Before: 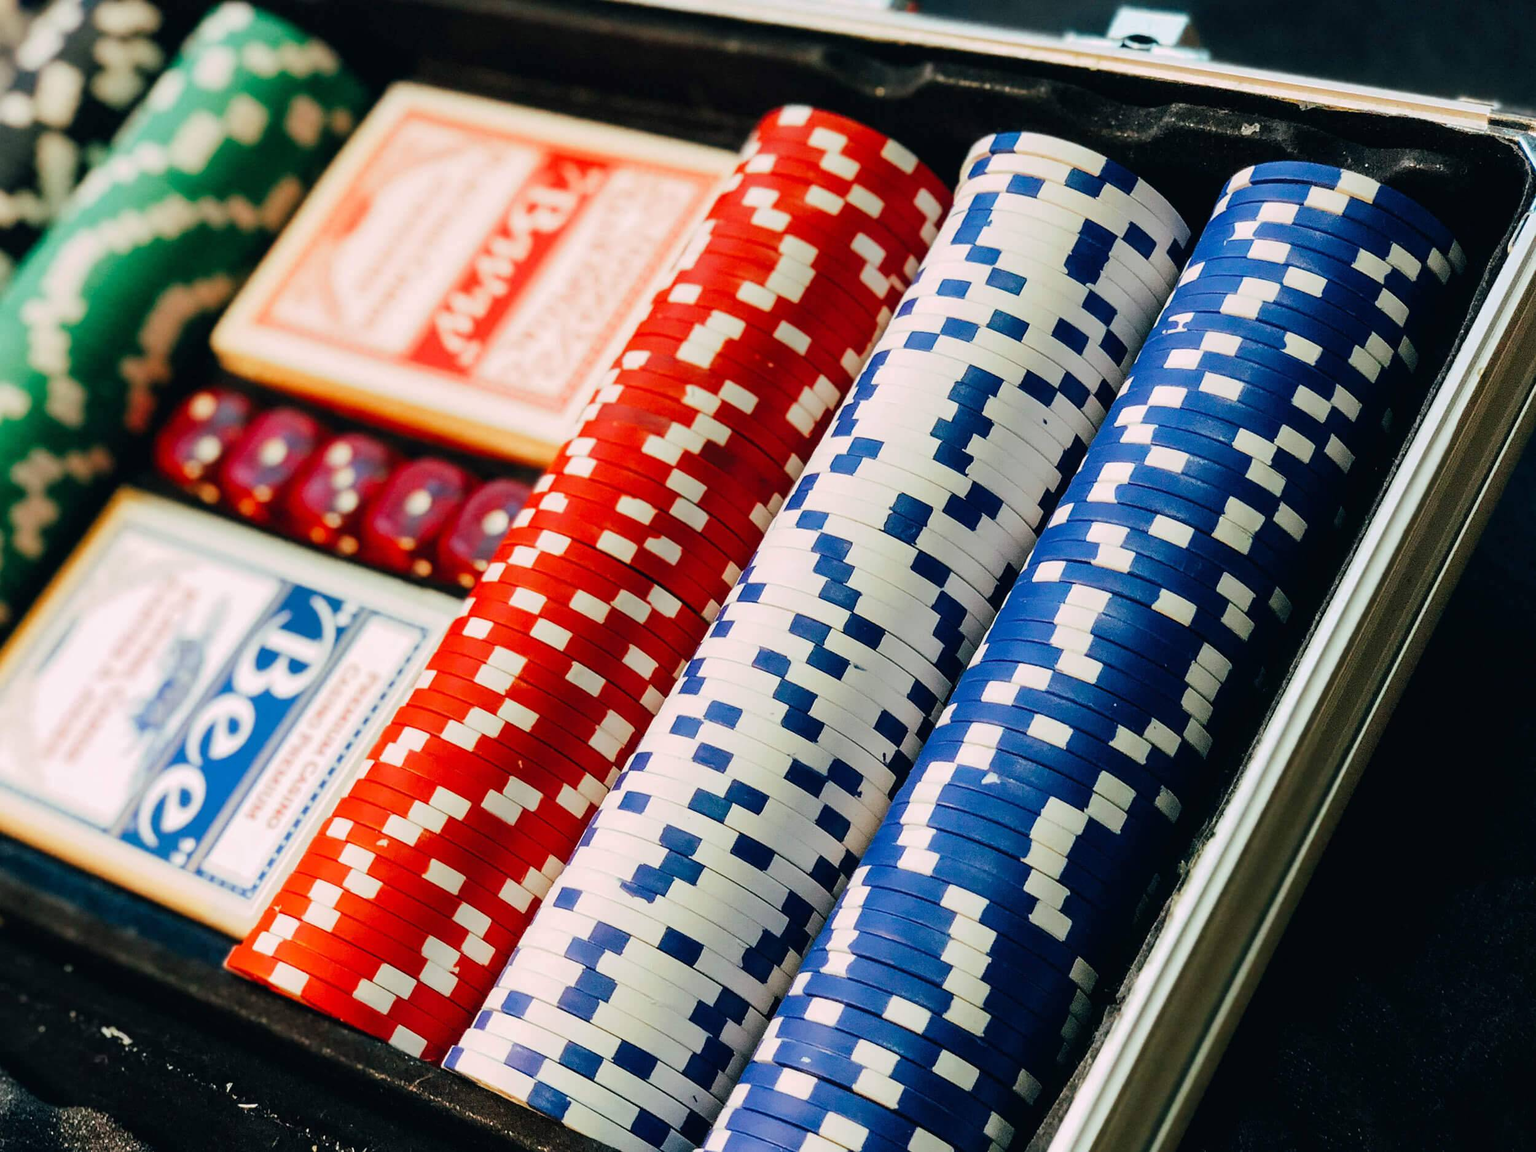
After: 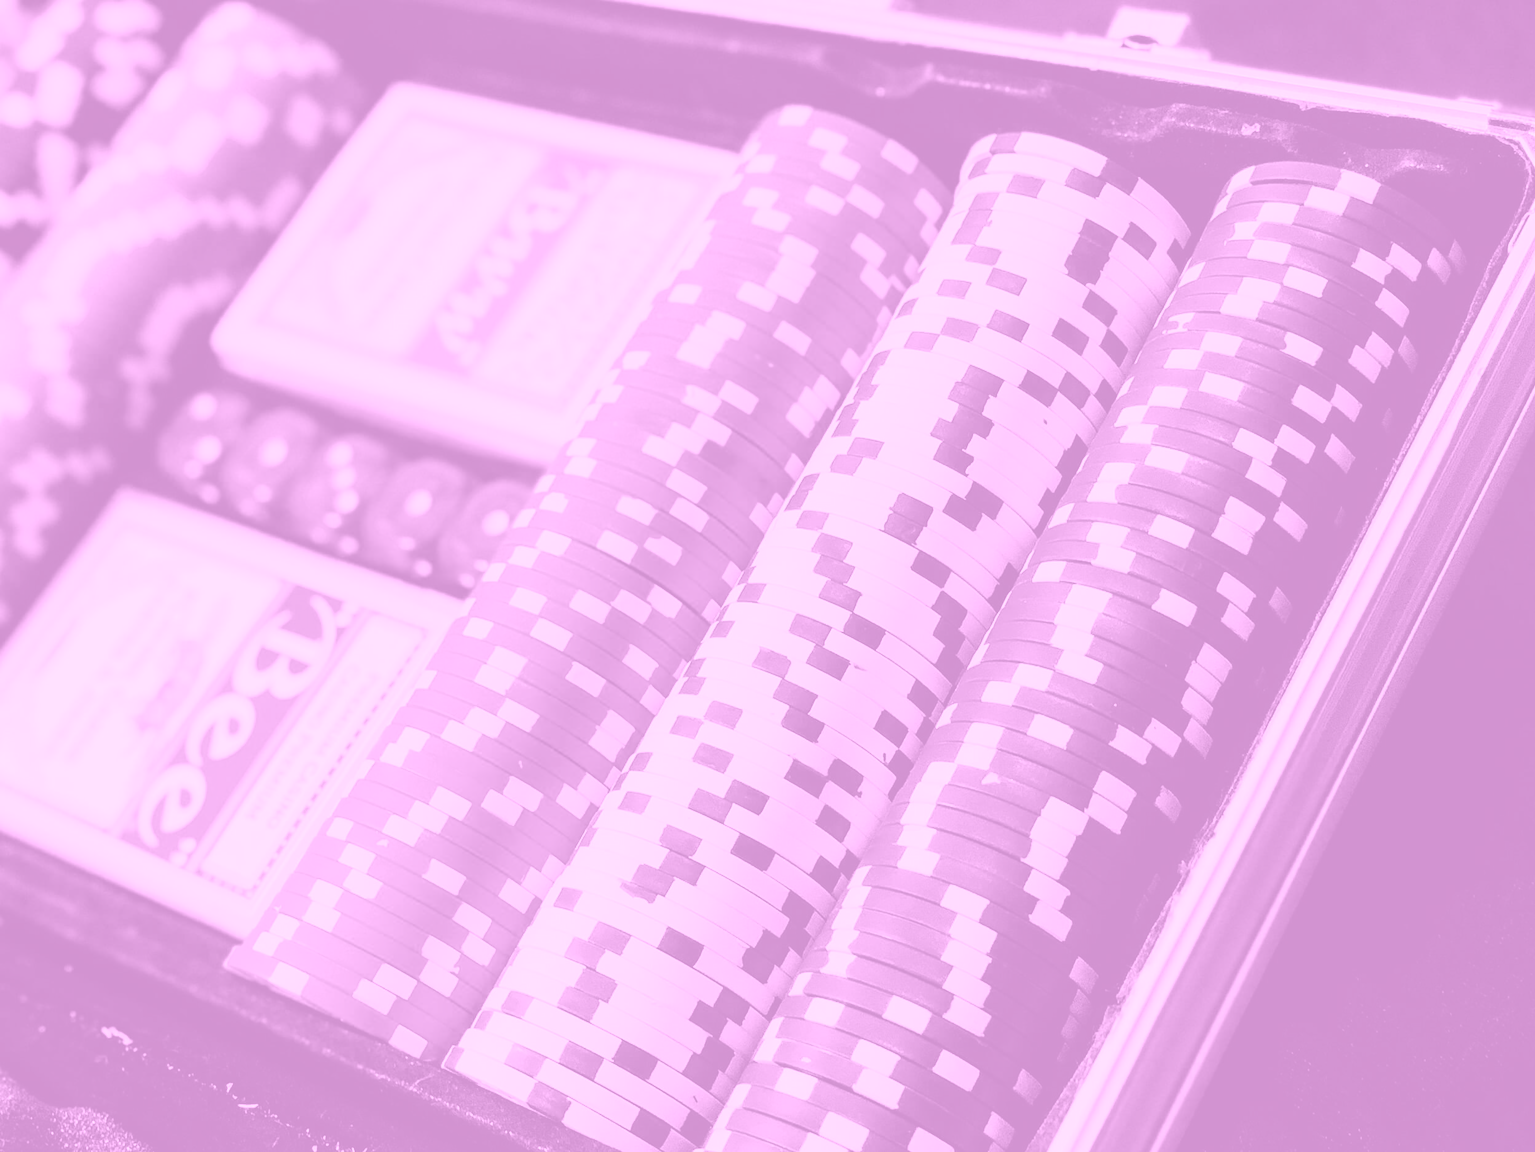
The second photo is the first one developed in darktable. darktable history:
colorize: hue 331.2°, saturation 75%, source mix 30.28%, lightness 70.52%, version 1
shadows and highlights: radius 331.84, shadows 53.55, highlights -100, compress 94.63%, highlights color adjustment 73.23%, soften with gaussian
white balance: emerald 1
